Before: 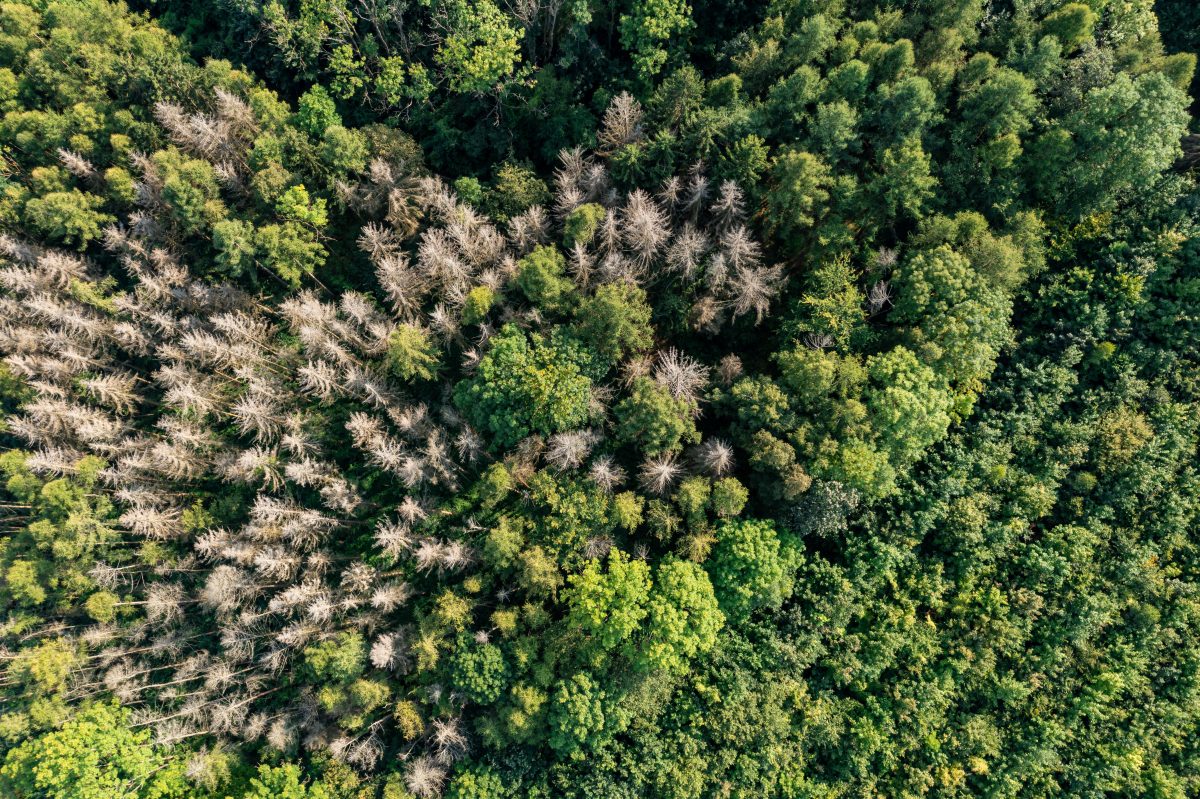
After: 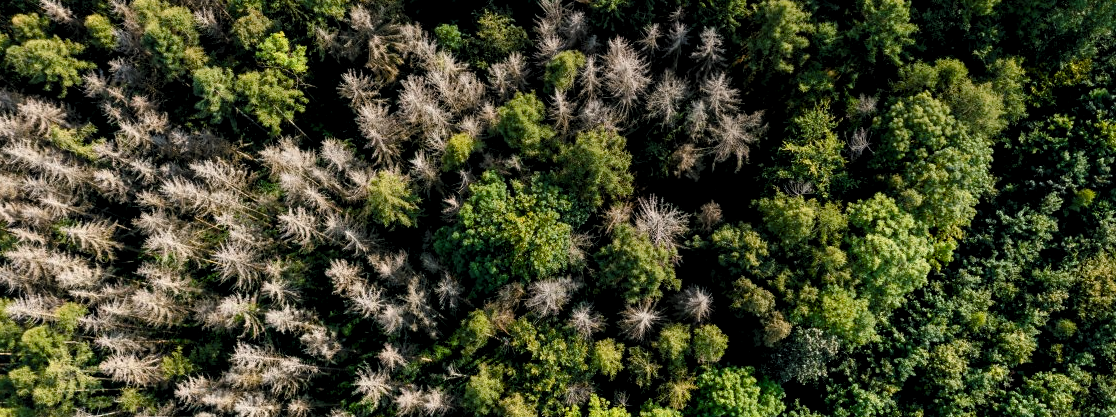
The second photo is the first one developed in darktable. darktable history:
crop: left 1.744%, top 19.225%, right 5.069%, bottom 28.357%
levels: levels [0.116, 0.574, 1]
color balance rgb: perceptual saturation grading › global saturation 20%, perceptual saturation grading › highlights -25%, perceptual saturation grading › shadows 50%
